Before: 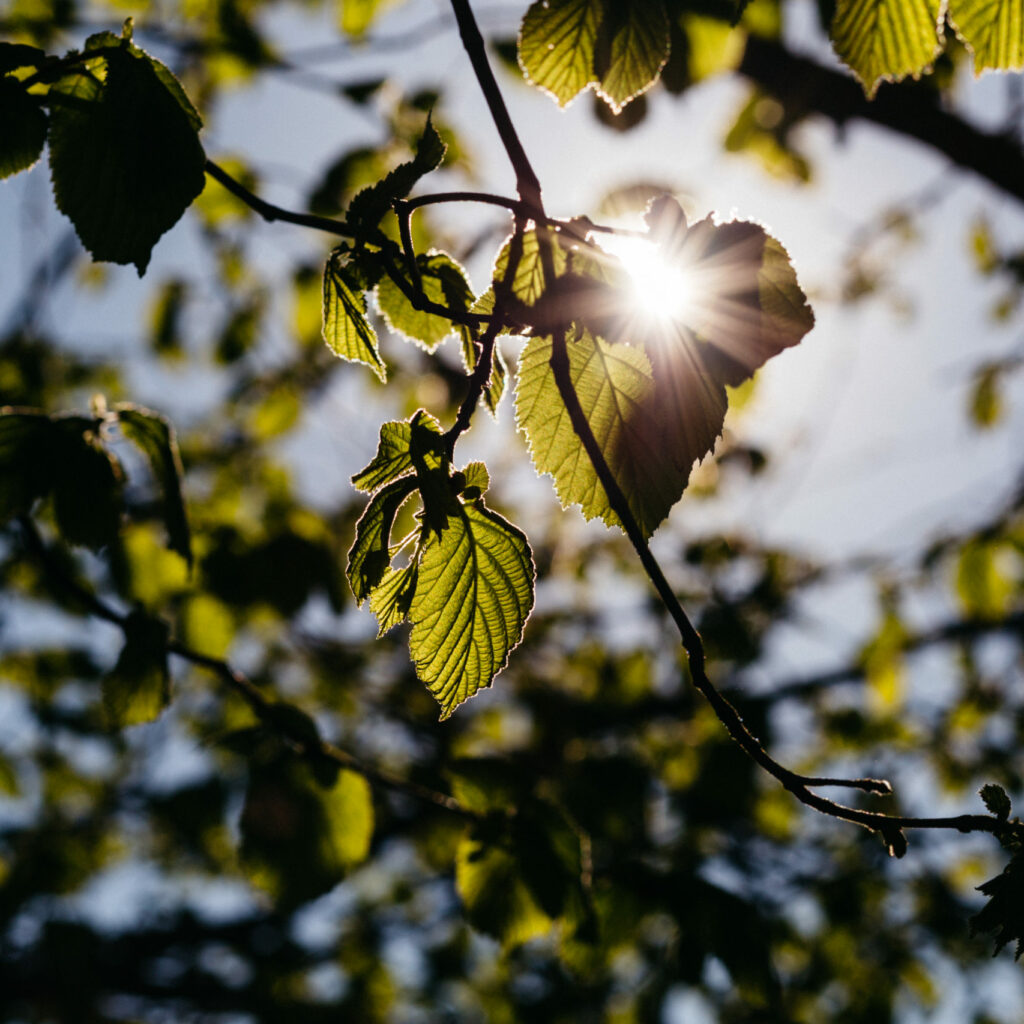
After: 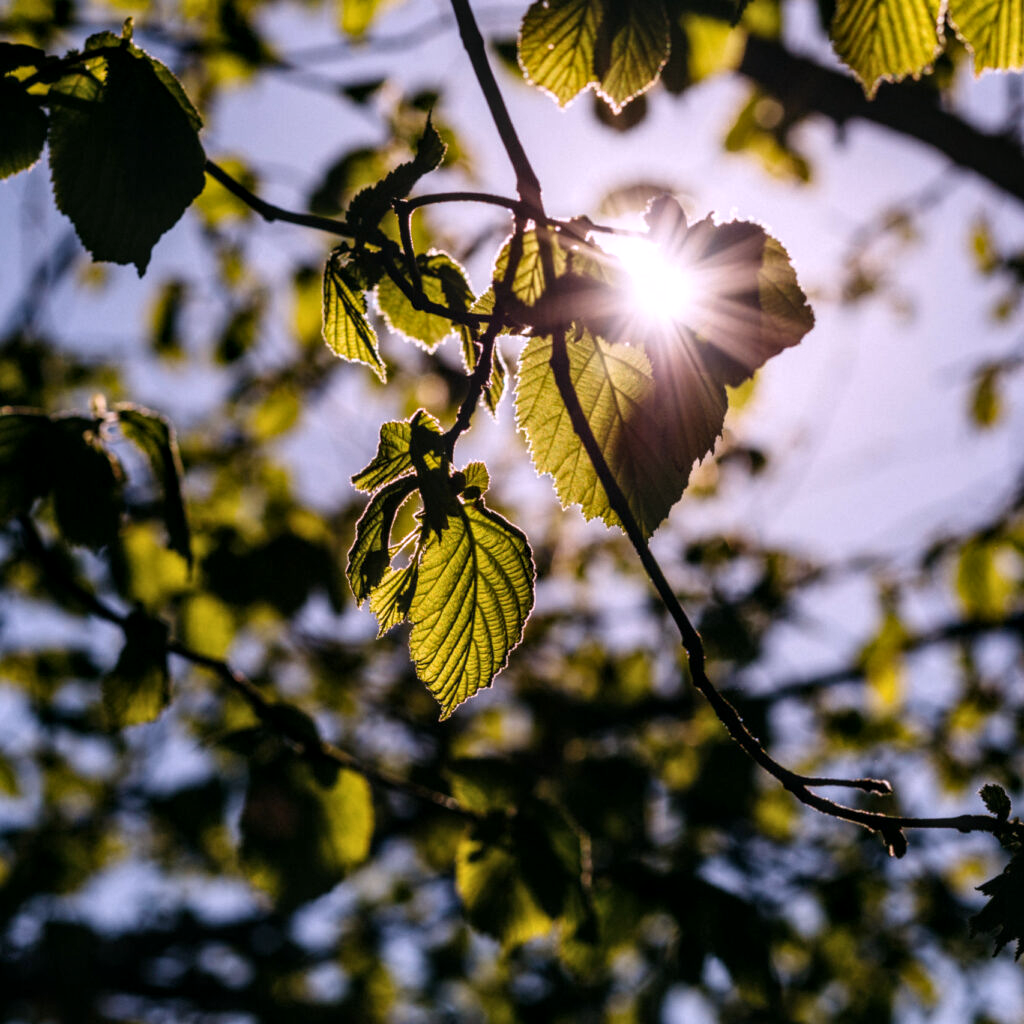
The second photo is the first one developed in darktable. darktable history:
local contrast: on, module defaults
white balance: red 1.066, blue 1.119
